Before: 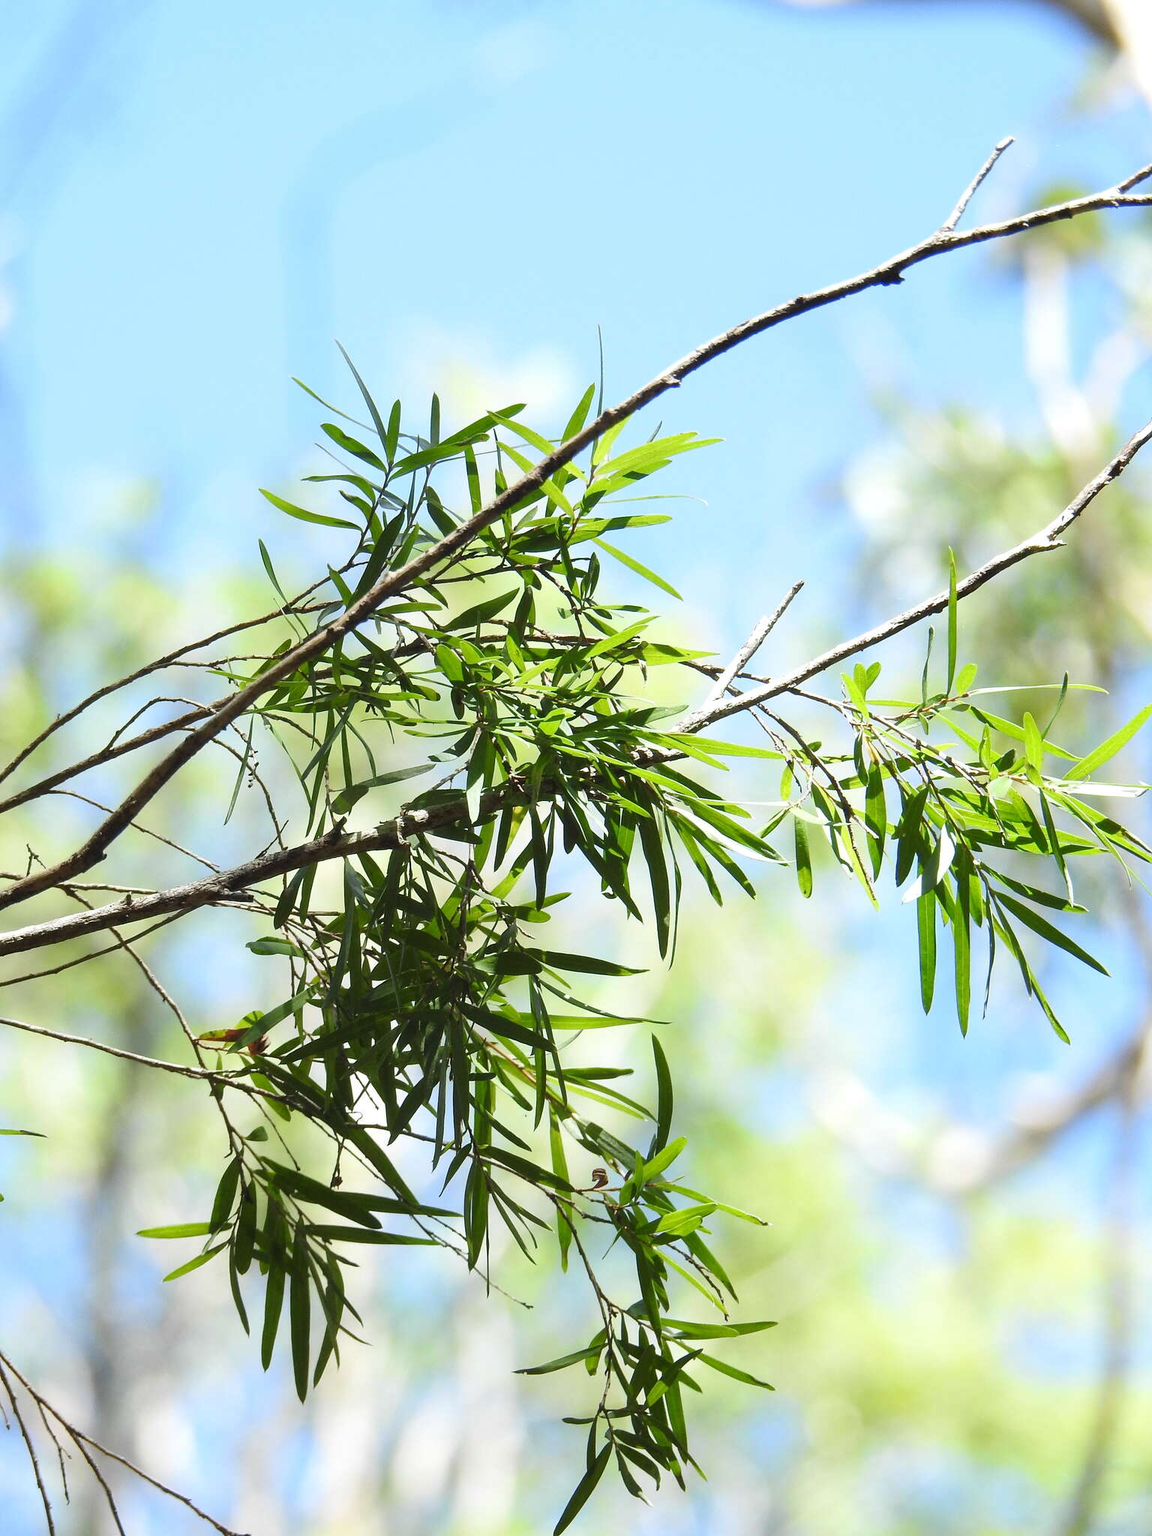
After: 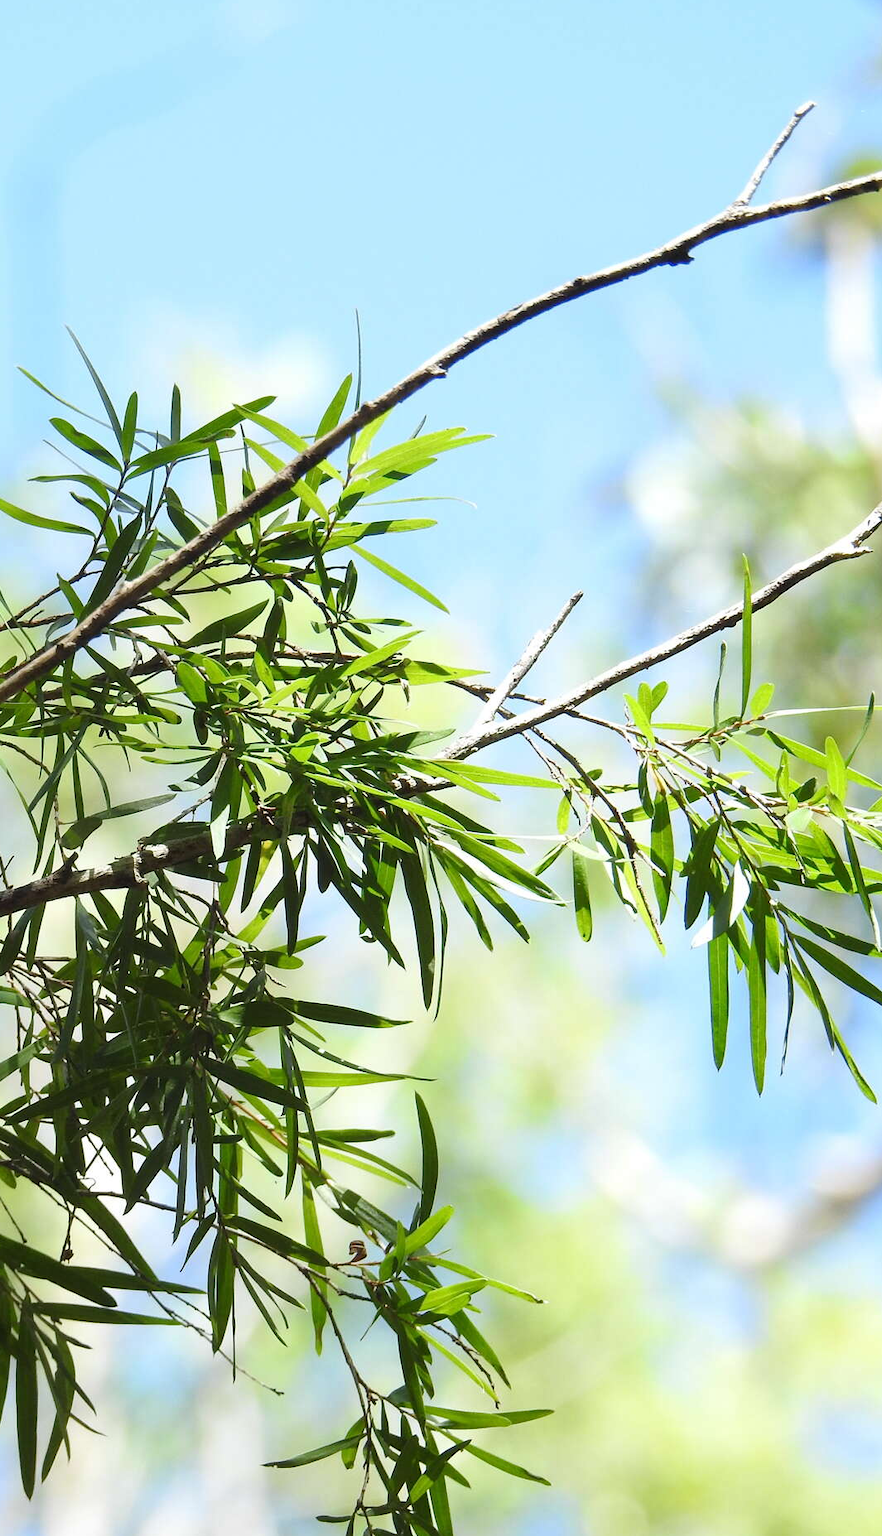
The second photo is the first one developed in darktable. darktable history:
crop and rotate: left 23.991%, top 2.933%, right 6.543%, bottom 6.473%
